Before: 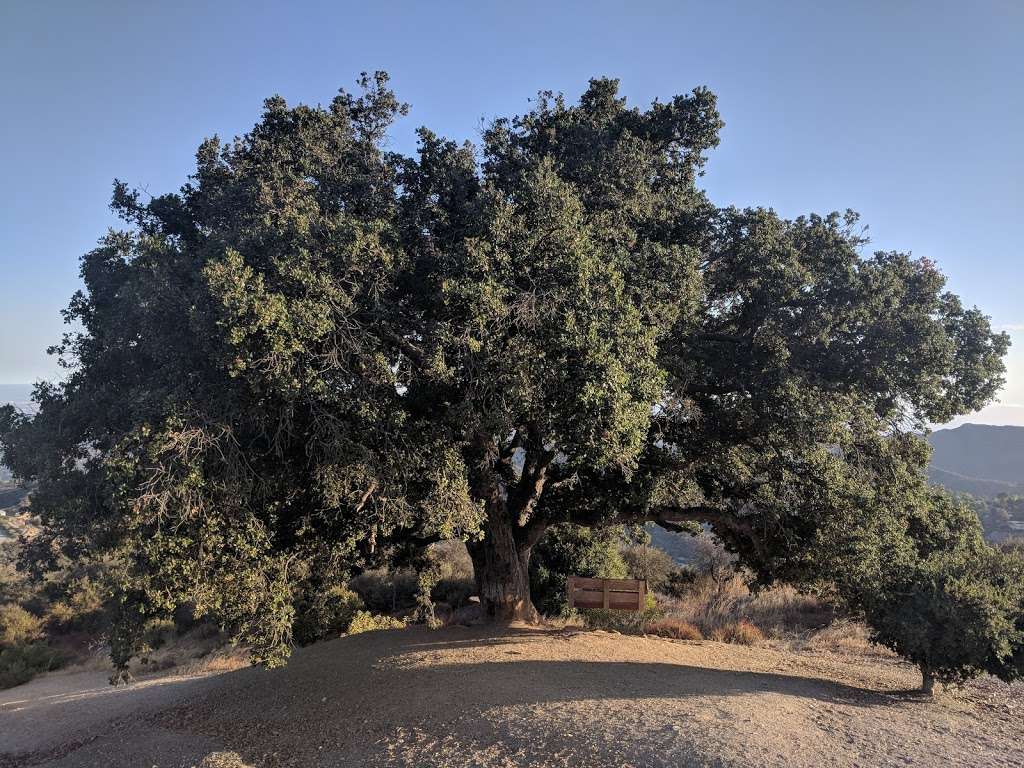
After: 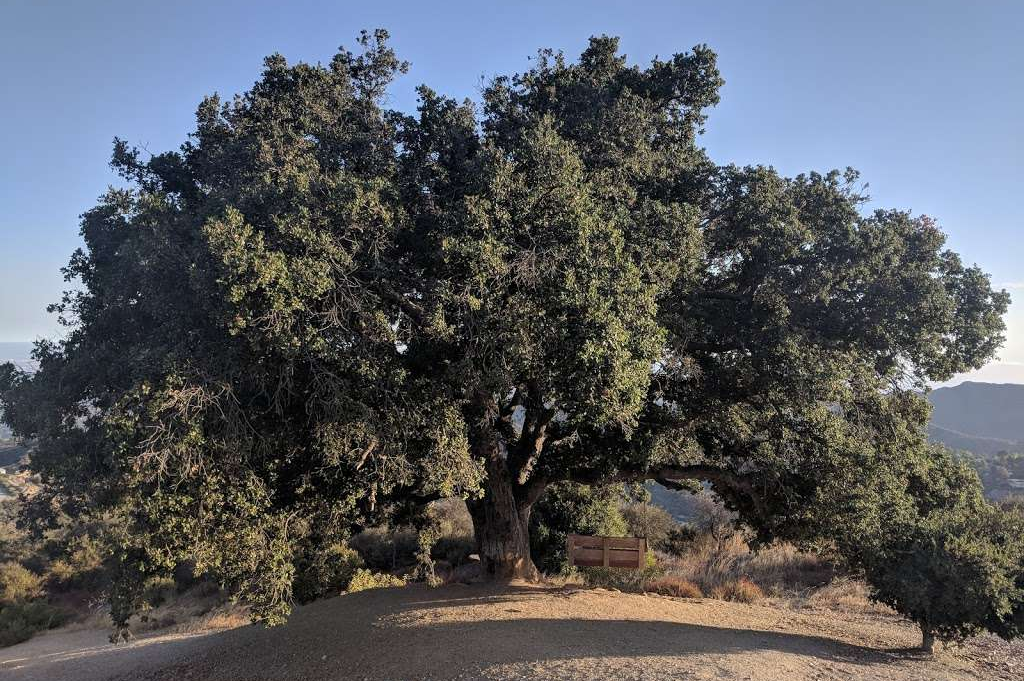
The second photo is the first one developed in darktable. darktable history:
crop and rotate: top 5.567%, bottom 5.666%
